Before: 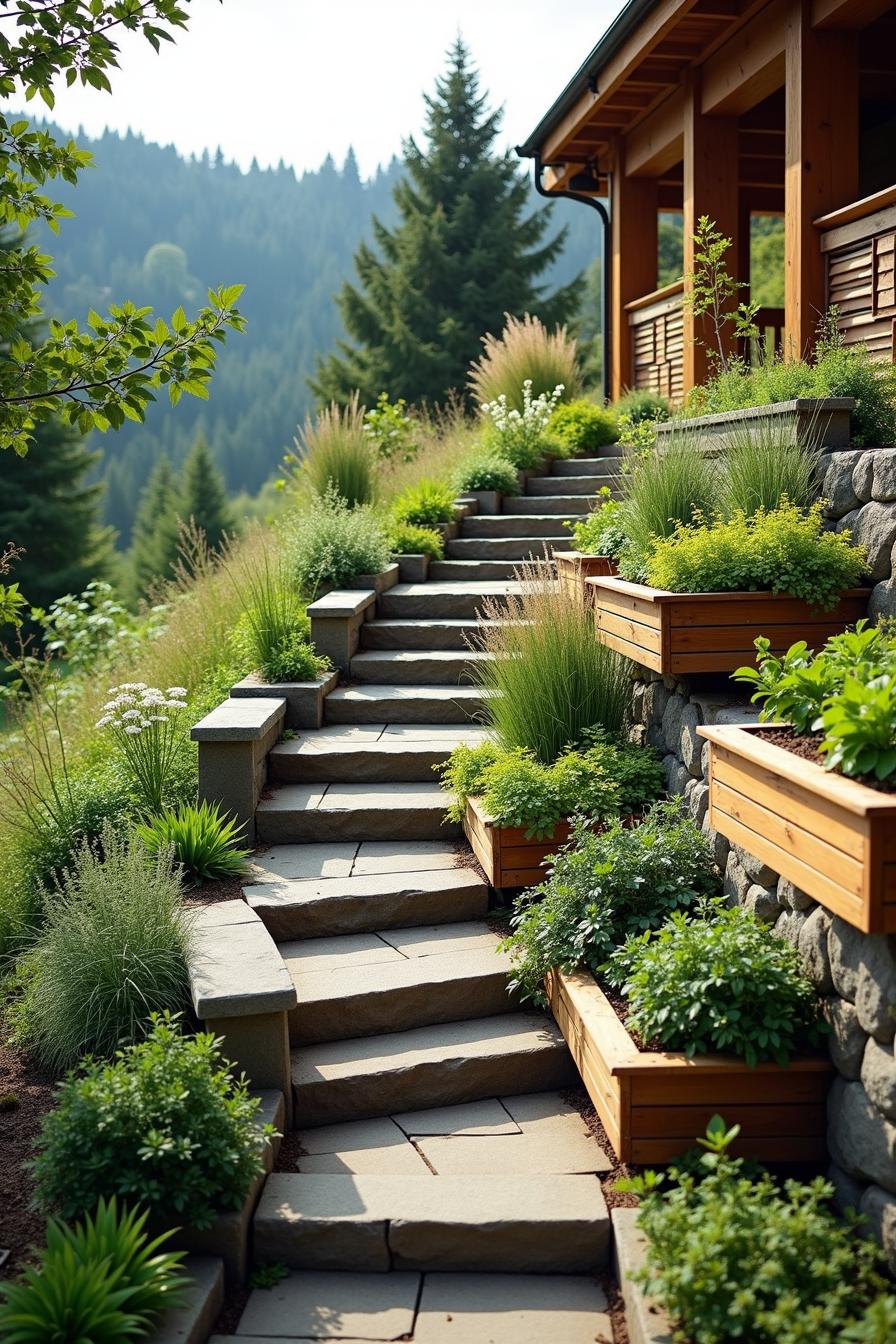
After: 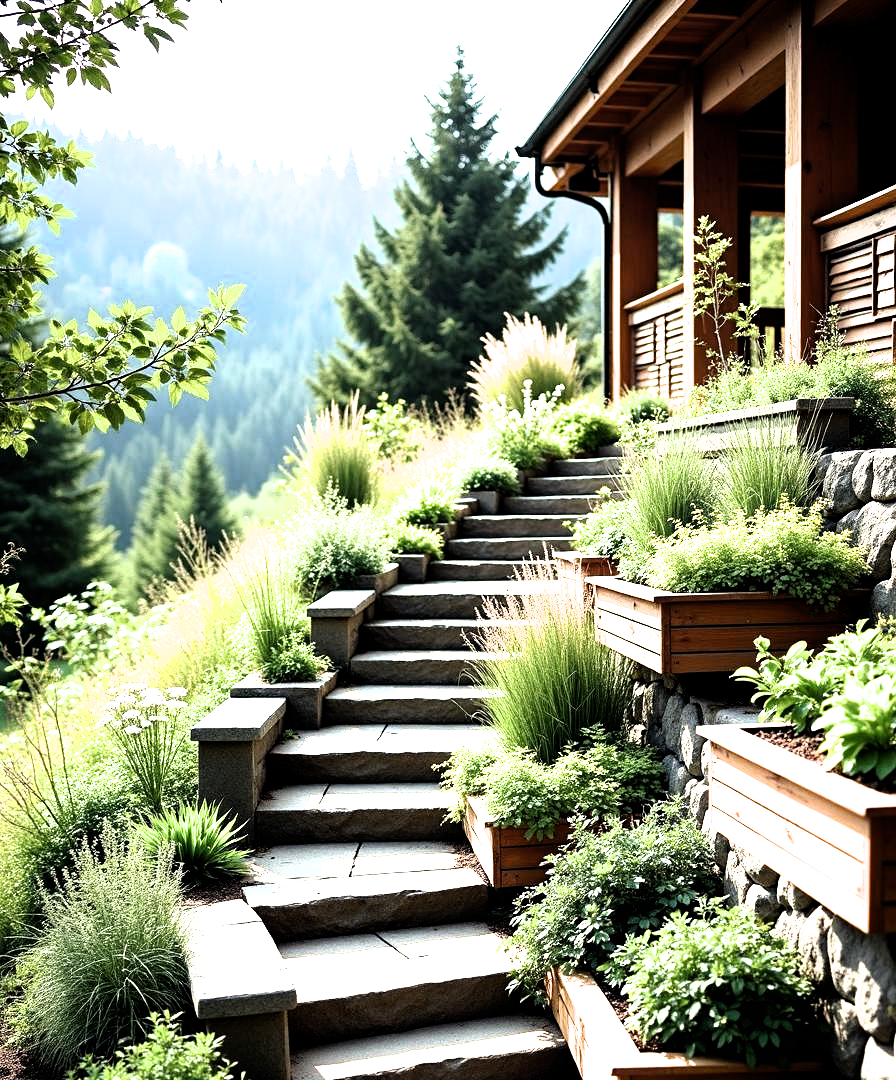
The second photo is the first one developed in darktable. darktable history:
exposure: black level correction 0, exposure 1.001 EV, compensate highlight preservation false
filmic rgb: black relative exposure -8.18 EV, white relative exposure 2.22 EV, hardness 7.1, latitude 86.56%, contrast 1.703, highlights saturation mix -3.03%, shadows ↔ highlights balance -1.83%
crop: bottom 19.579%
